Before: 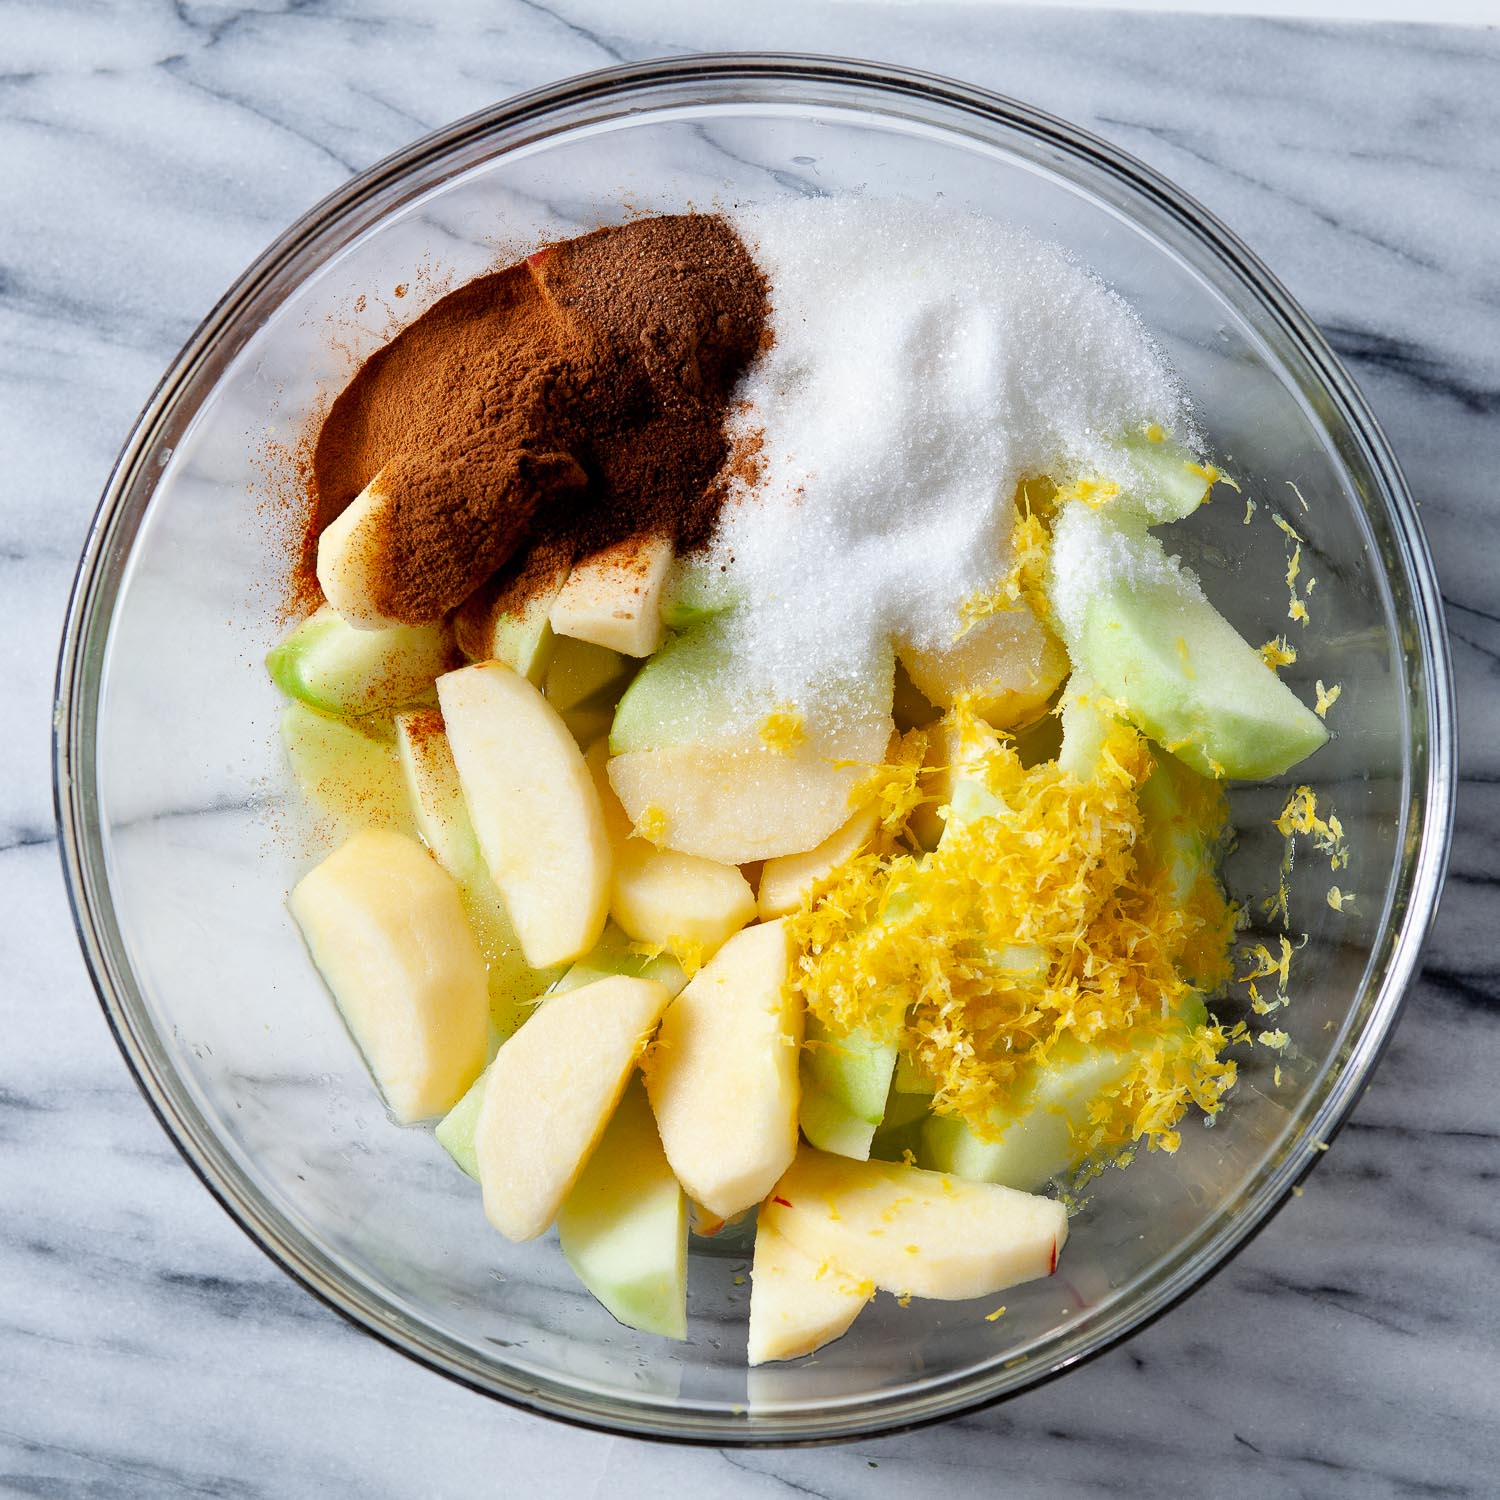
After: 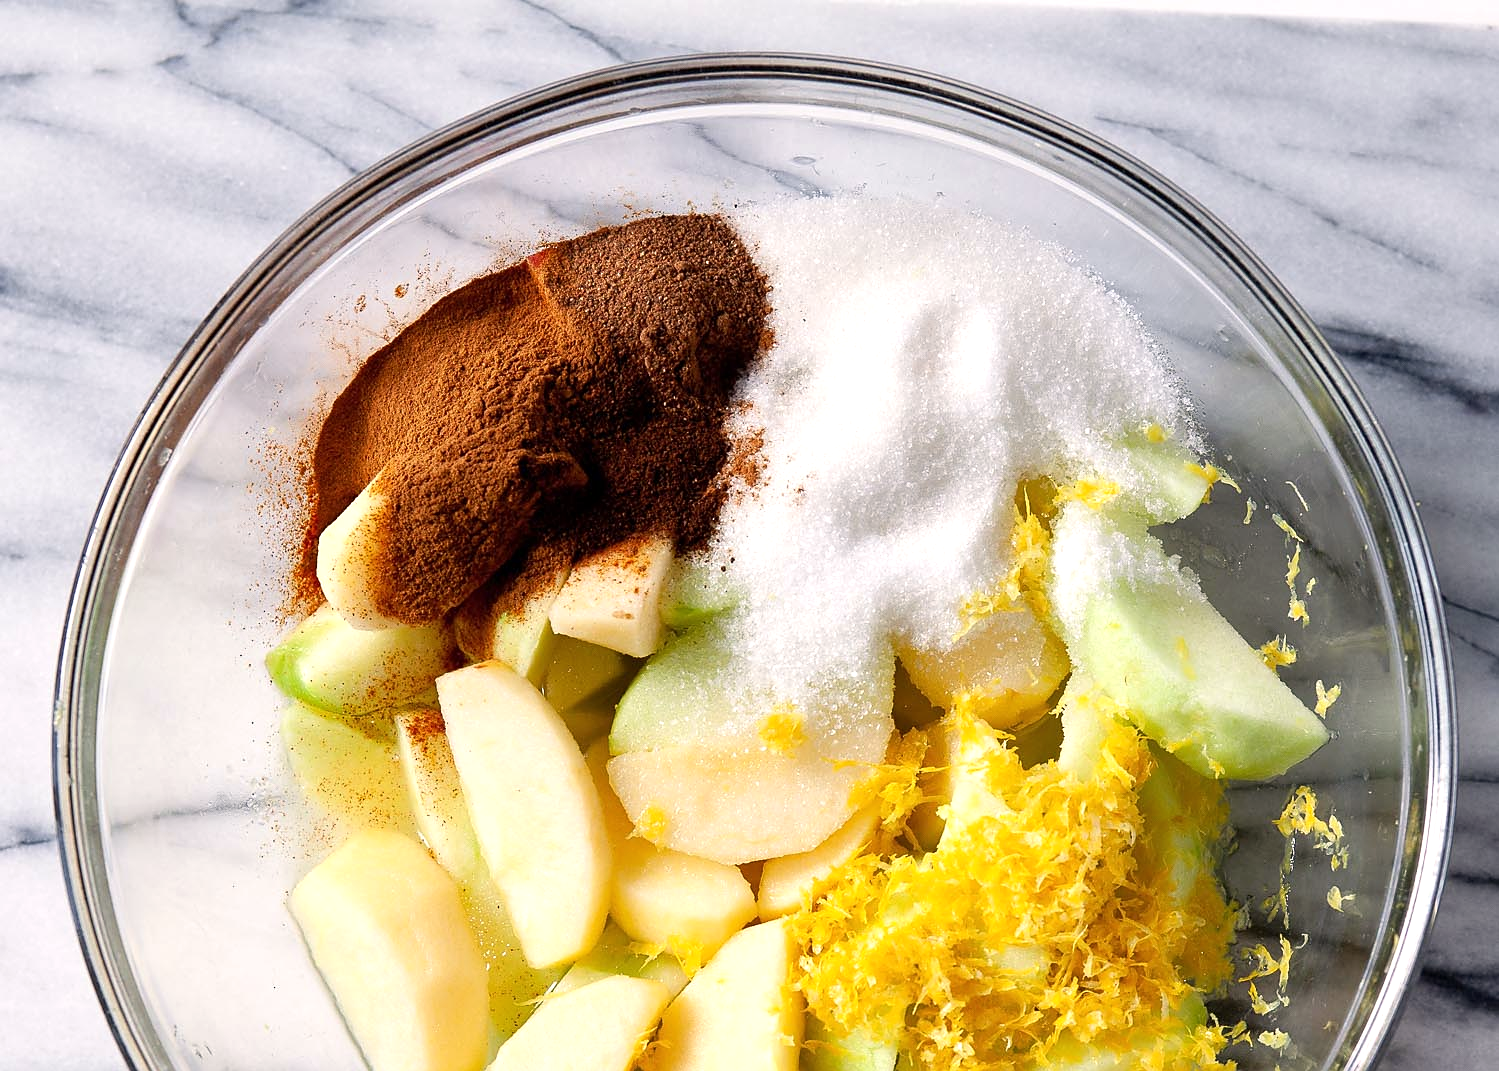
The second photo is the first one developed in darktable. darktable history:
sharpen: radius 1.559, amount 0.373, threshold 1.271
contrast brightness saturation: contrast 0.01, saturation -0.05
exposure: exposure 0.3 EV, compensate highlight preservation false
color correction: highlights a* 3.84, highlights b* 5.07
crop: bottom 28.576%
